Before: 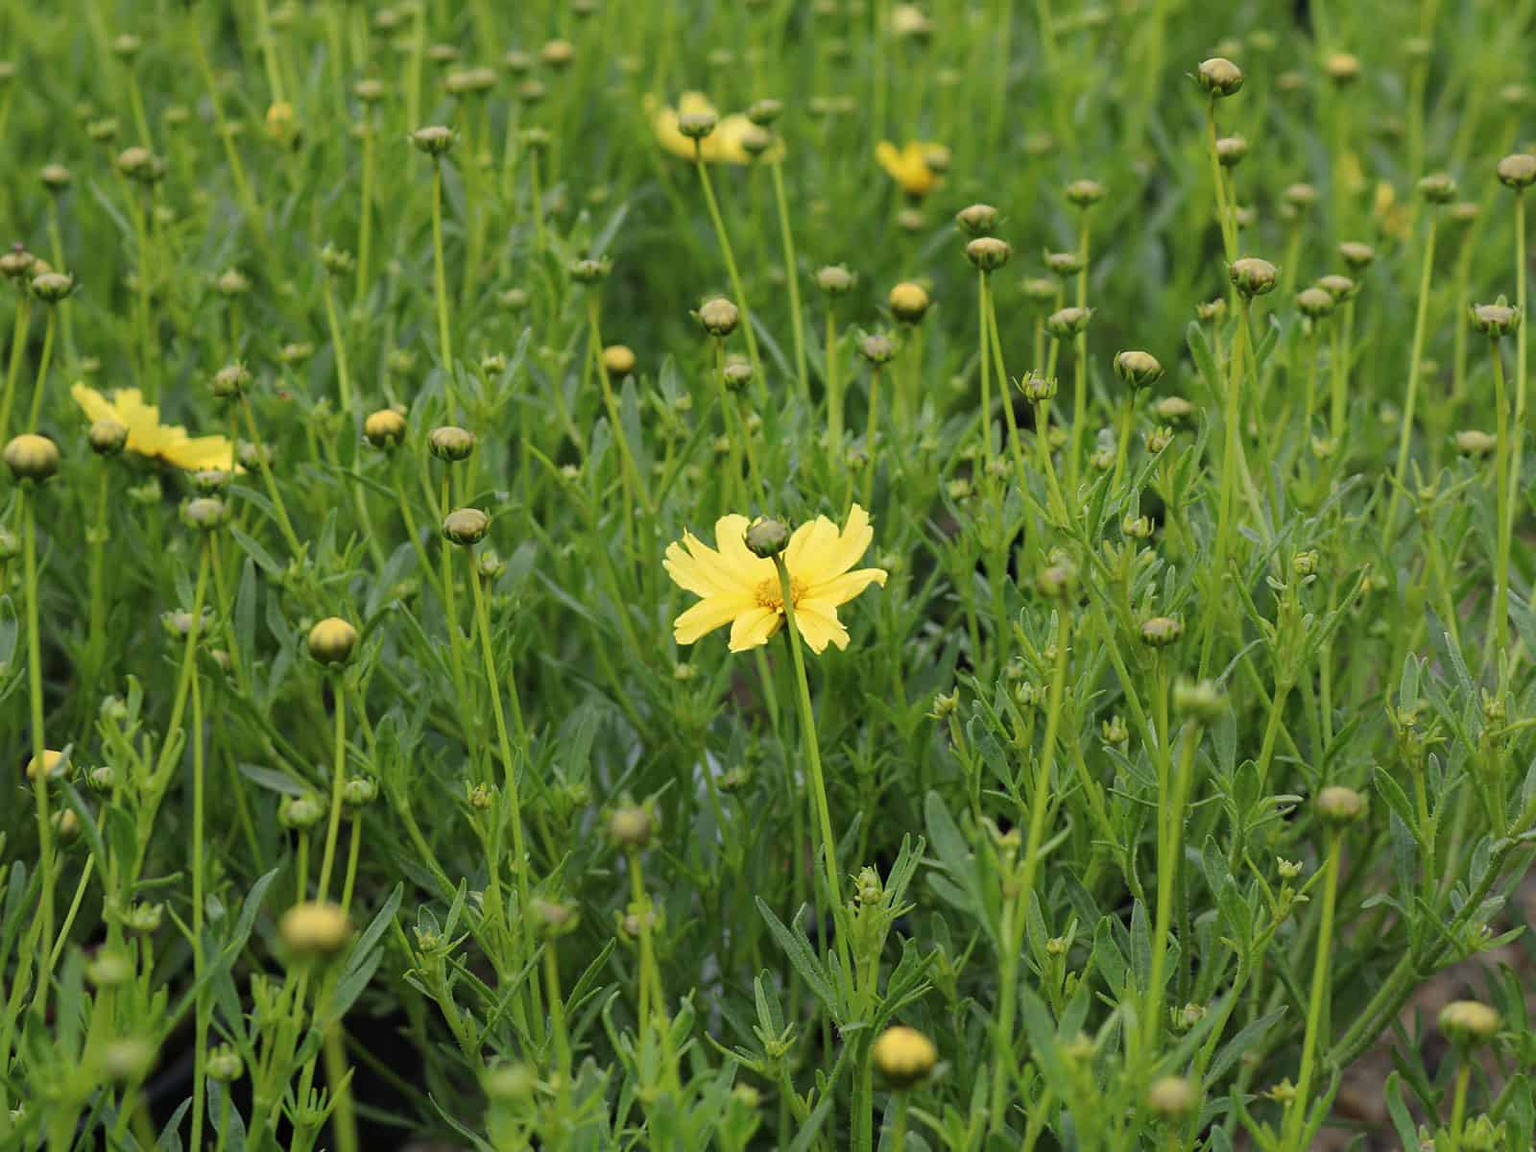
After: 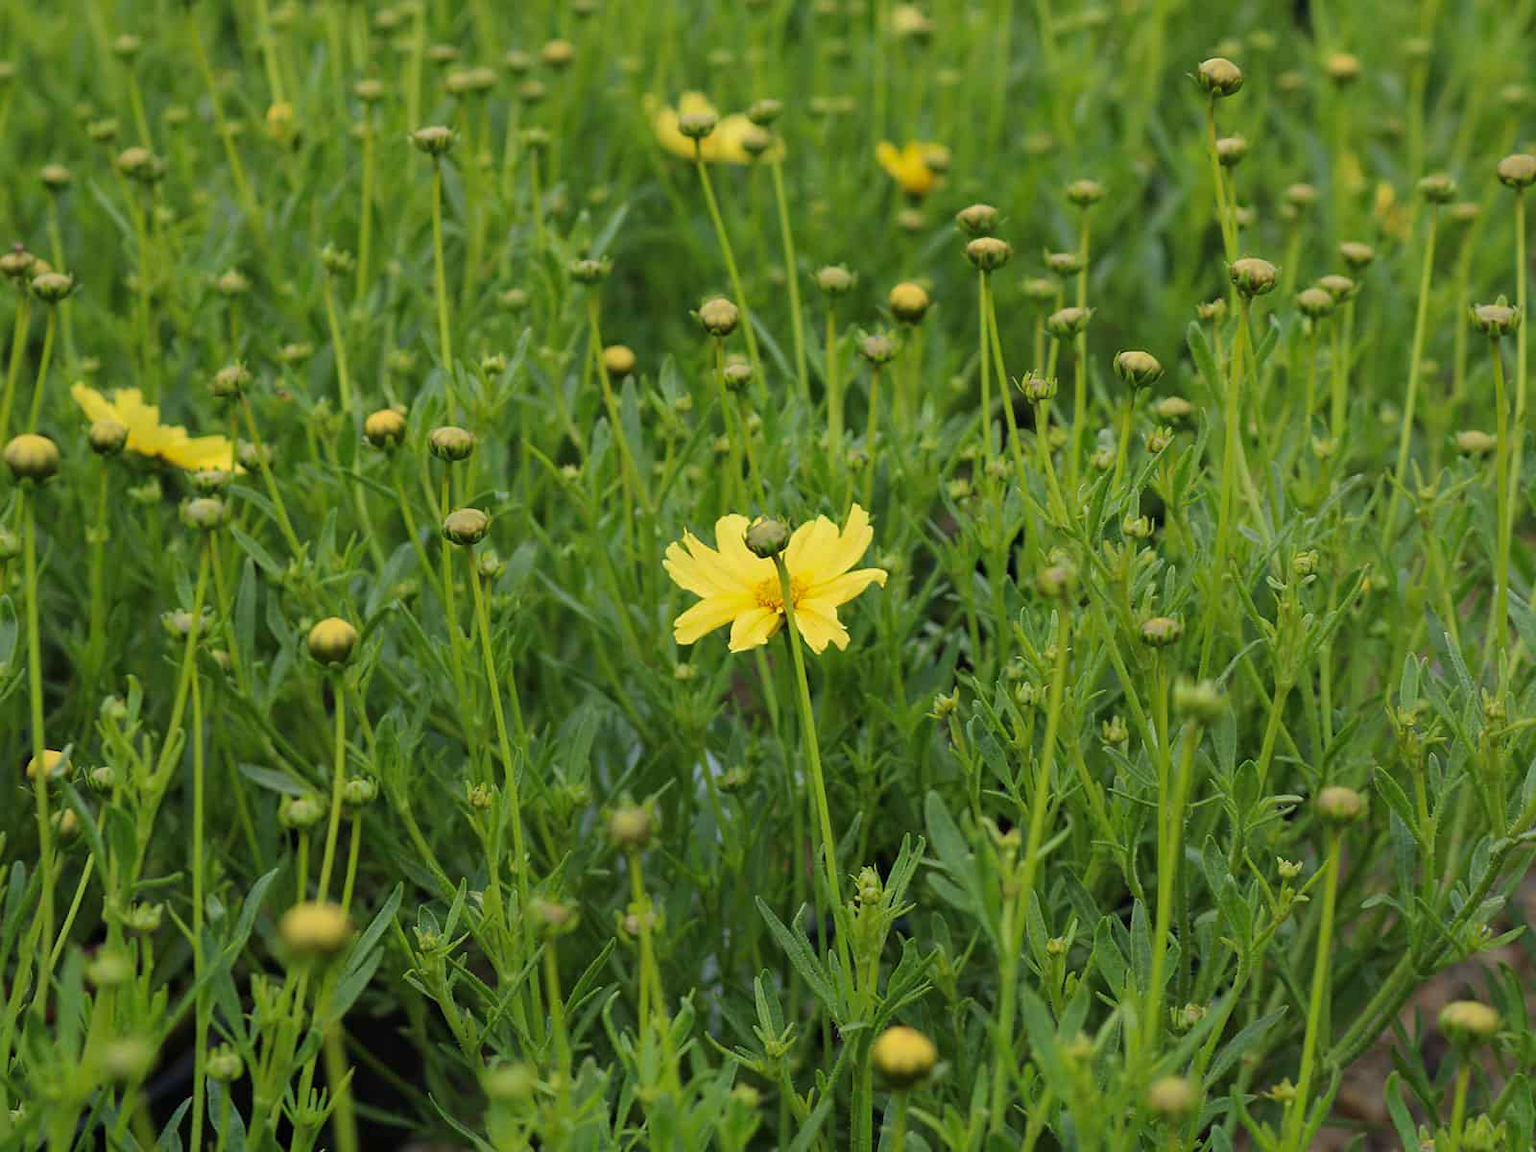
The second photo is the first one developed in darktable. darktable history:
velvia: on, module defaults
shadows and highlights: shadows -20, white point adjustment -2, highlights -35
vibrance: vibrance 22%
